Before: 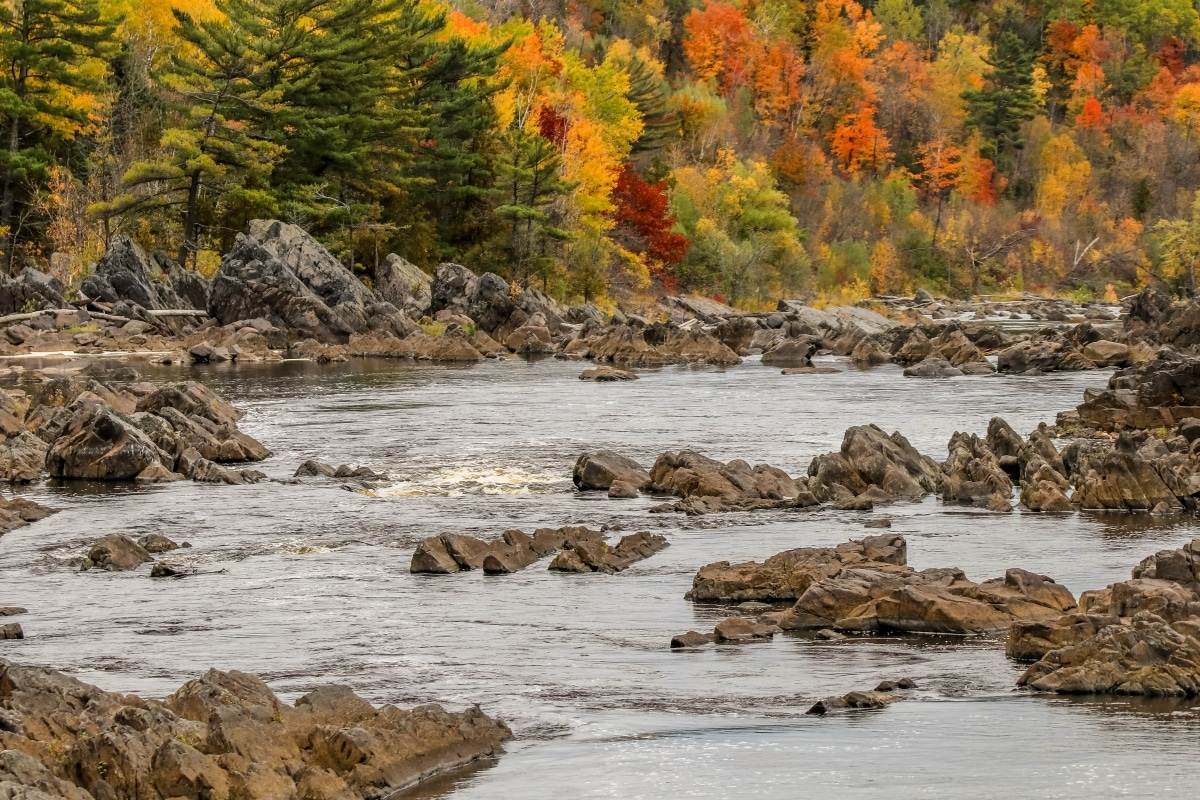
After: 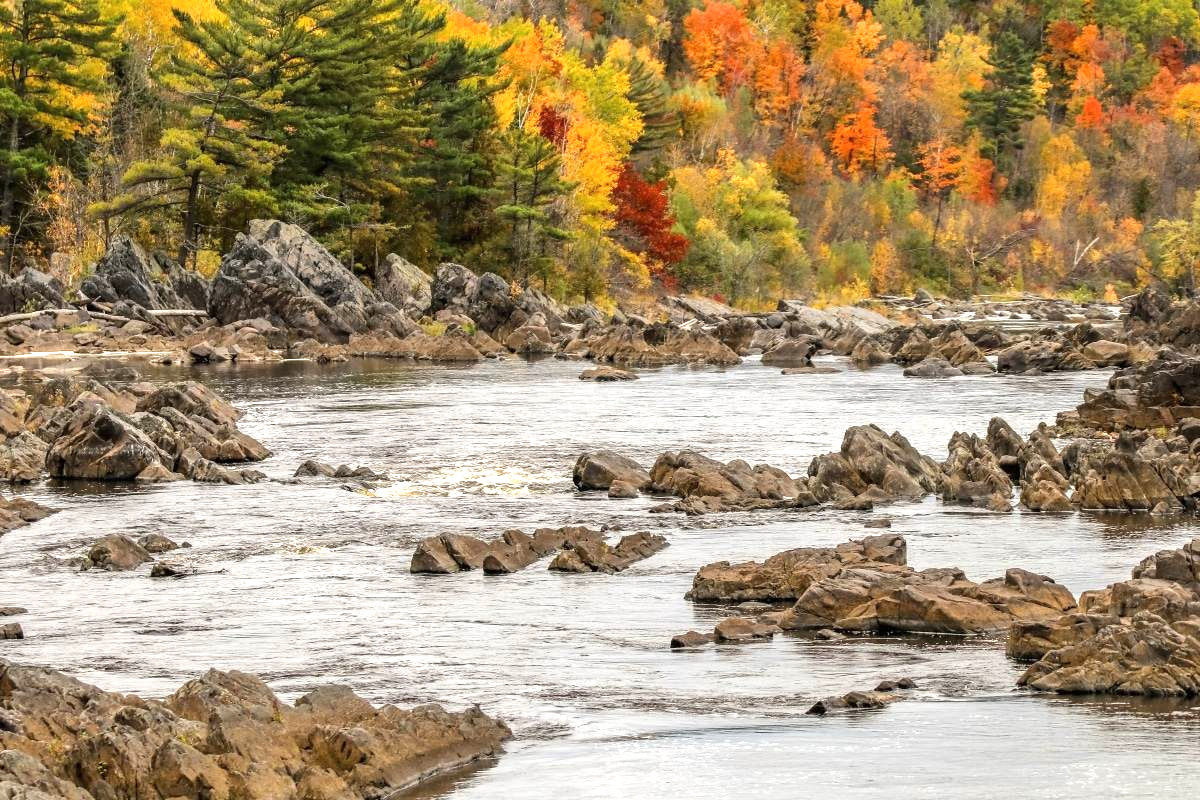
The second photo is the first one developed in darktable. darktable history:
exposure: black level correction 0, exposure 0.7 EV, compensate highlight preservation false
color correction: highlights b* -0.035, saturation 0.984
